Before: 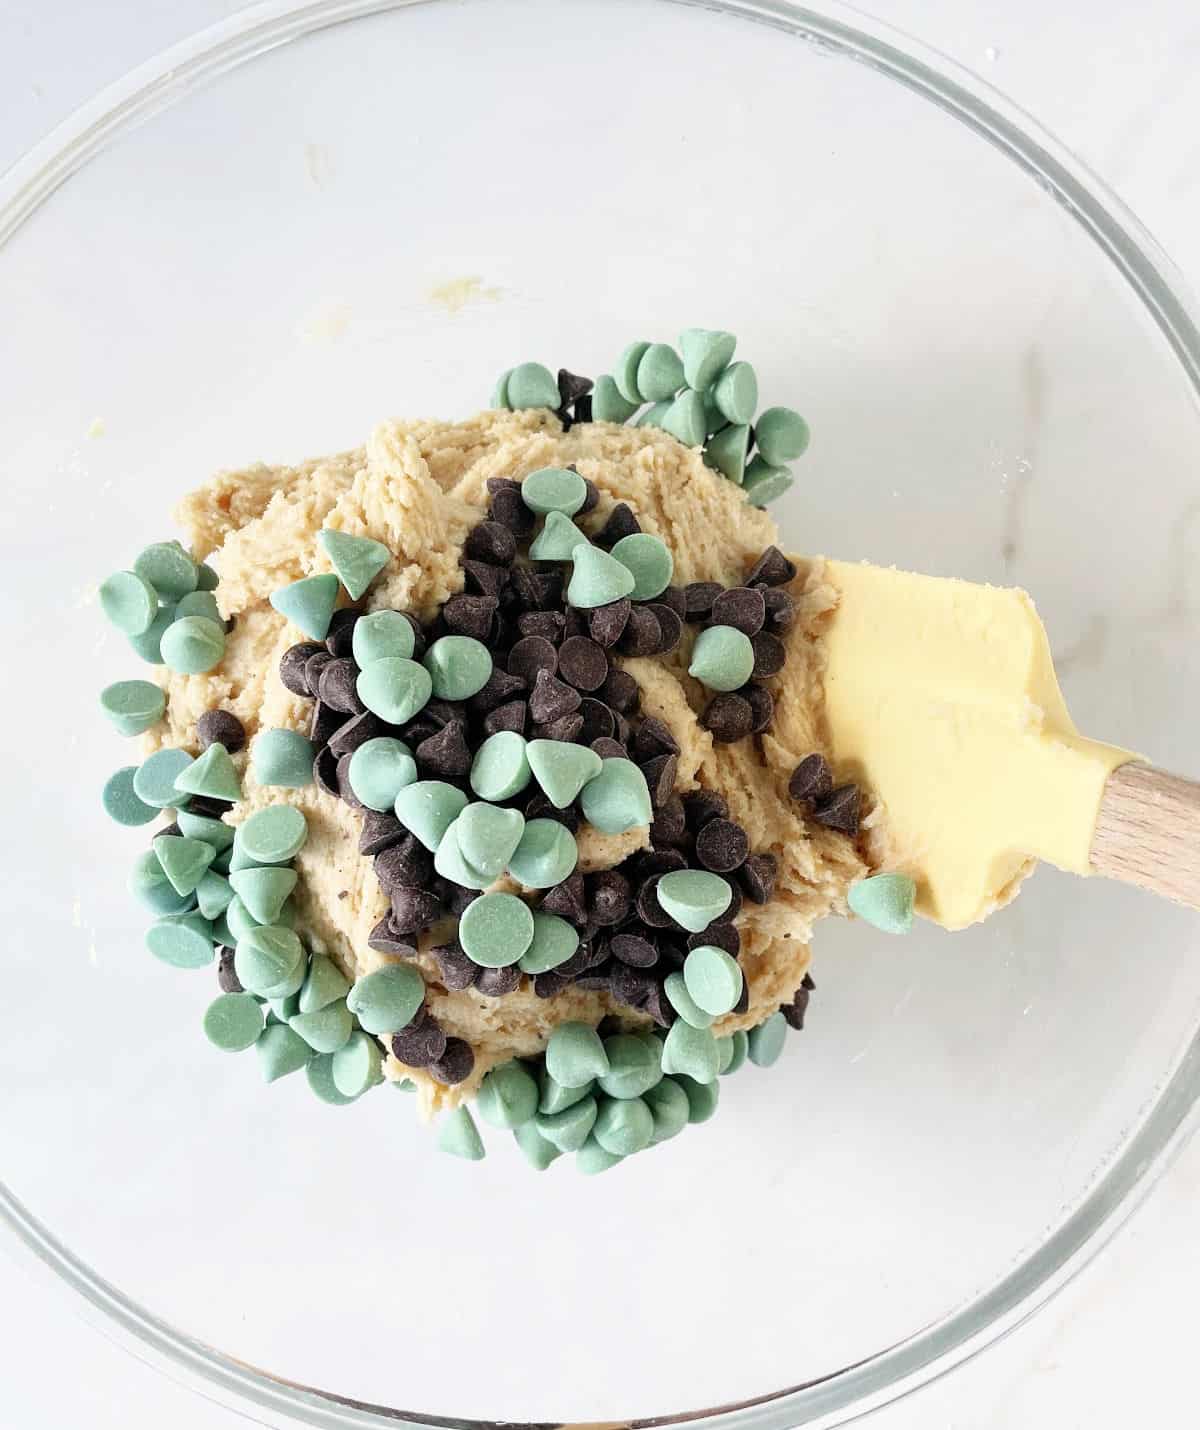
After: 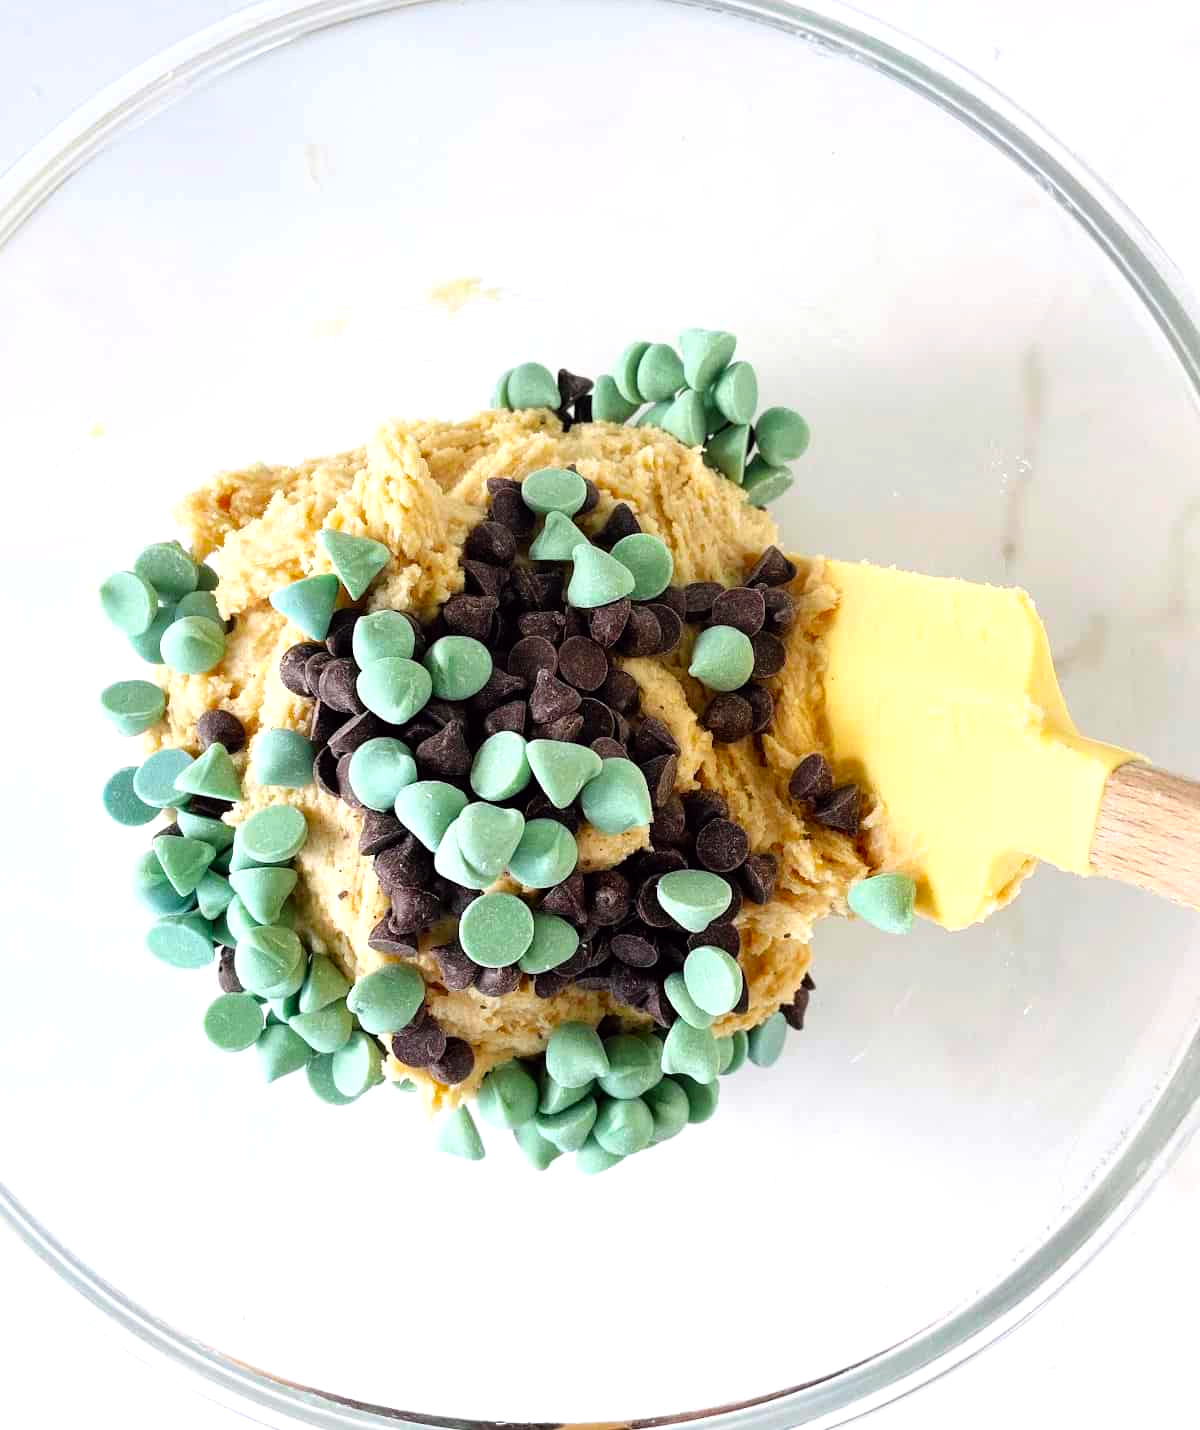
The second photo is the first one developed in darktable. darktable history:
color balance: lift [1, 1.001, 0.999, 1.001], gamma [1, 1.004, 1.007, 0.993], gain [1, 0.991, 0.987, 1.013], contrast 10%, output saturation 120%
contrast brightness saturation: saturation 0.13
